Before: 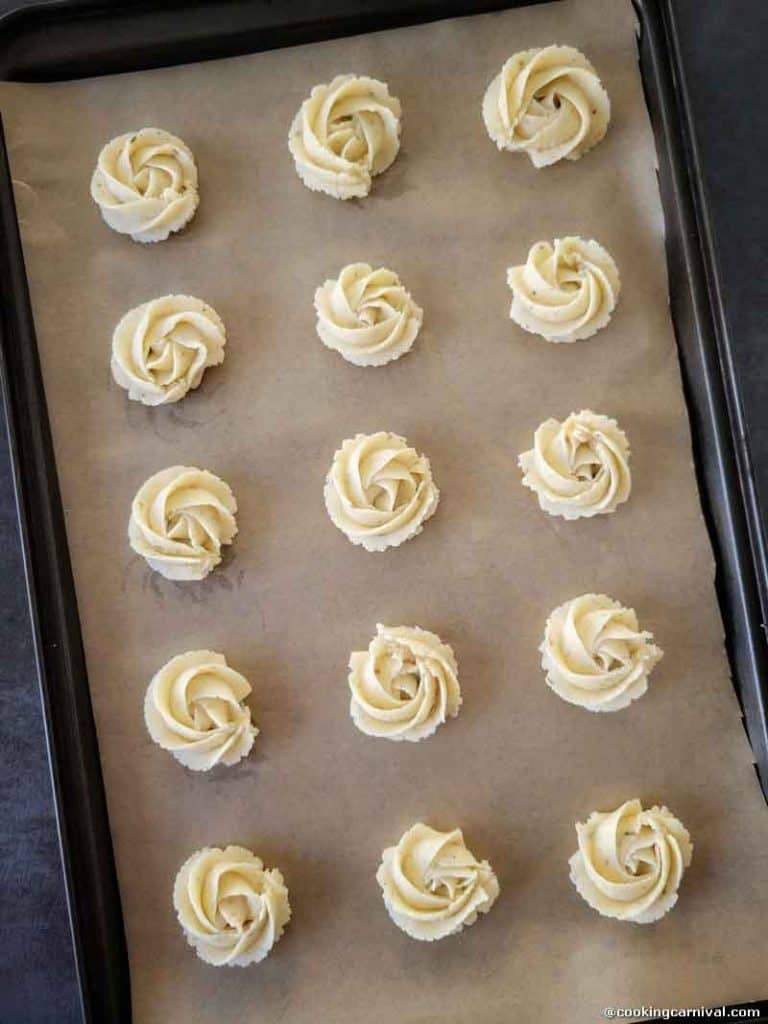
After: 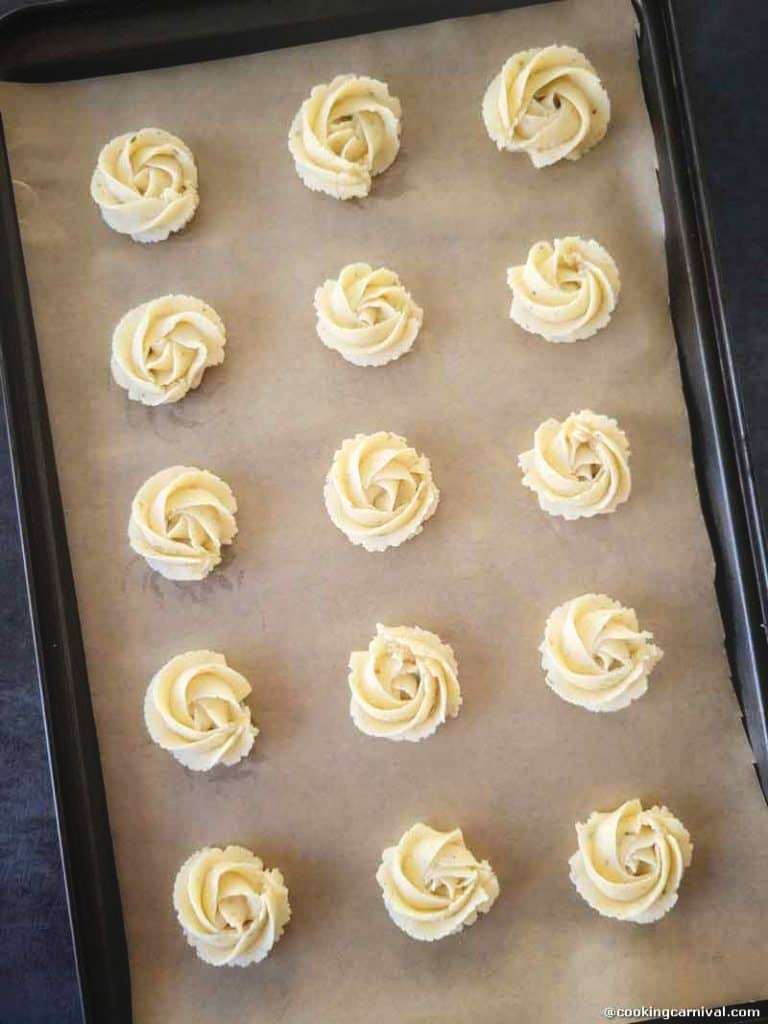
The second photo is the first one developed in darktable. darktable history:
bloom: on, module defaults
contrast brightness saturation: contrast 0.15, brightness -0.01, saturation 0.1
